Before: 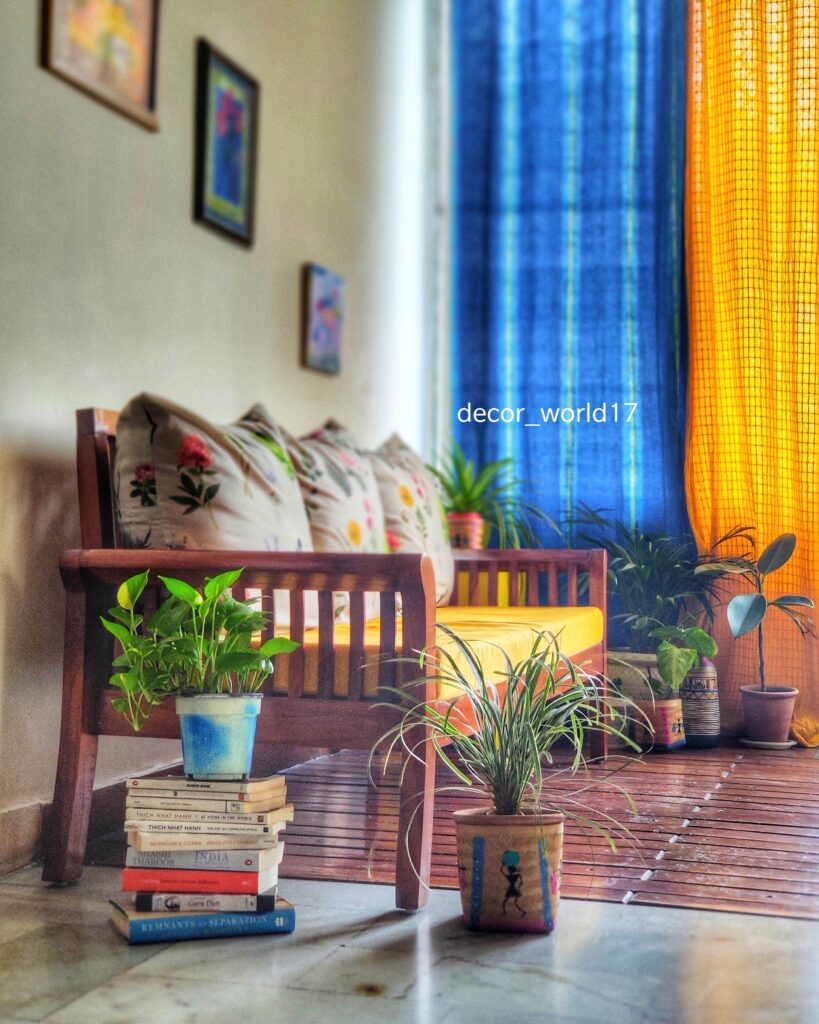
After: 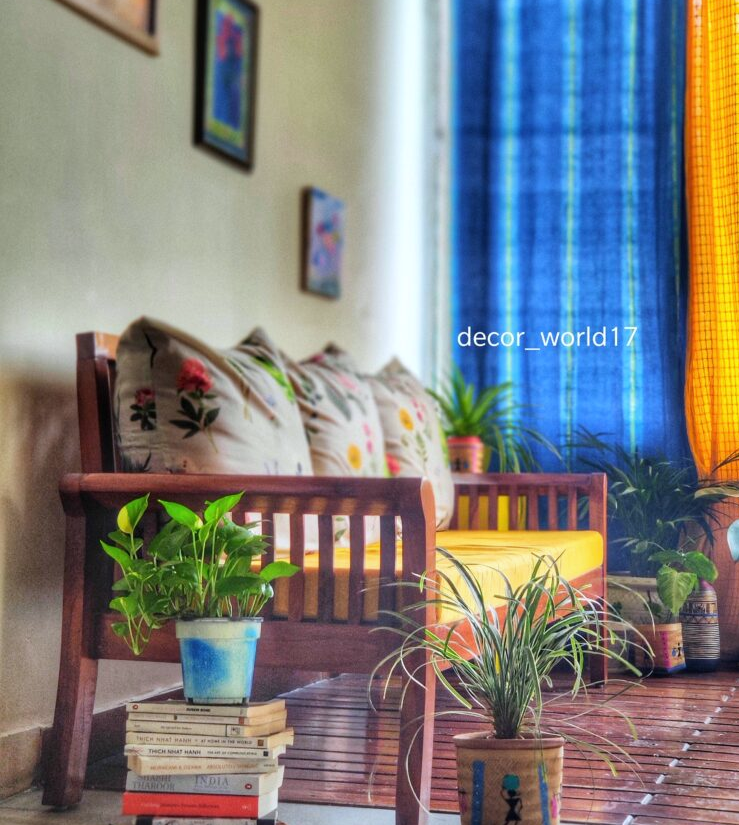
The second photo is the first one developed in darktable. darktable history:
crop: top 7.49%, right 9.717%, bottom 11.943%
white balance: red 0.988, blue 1.017
